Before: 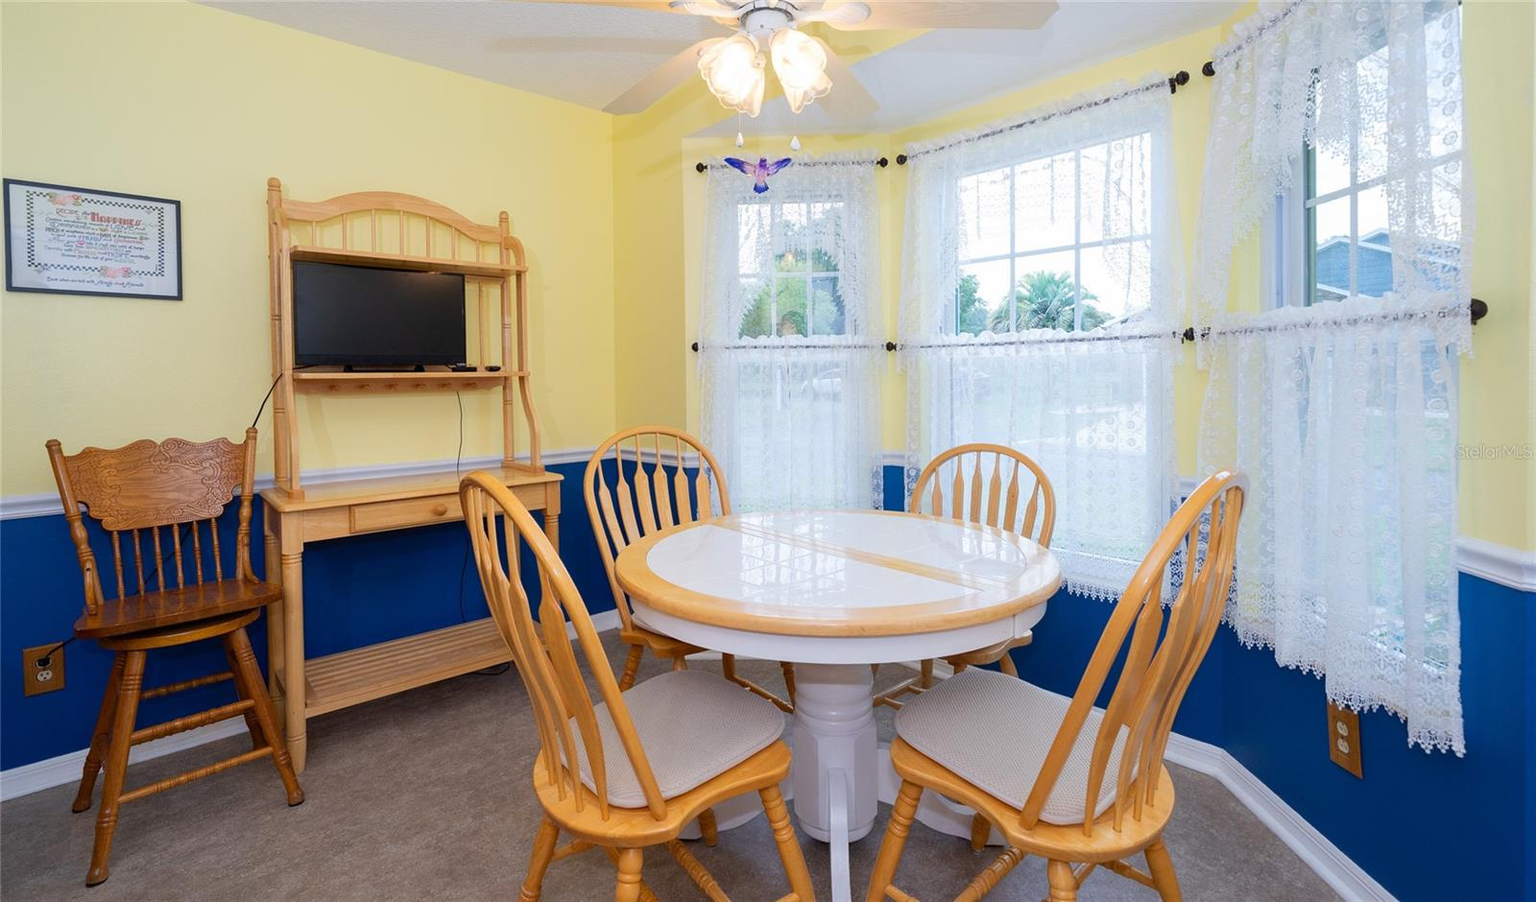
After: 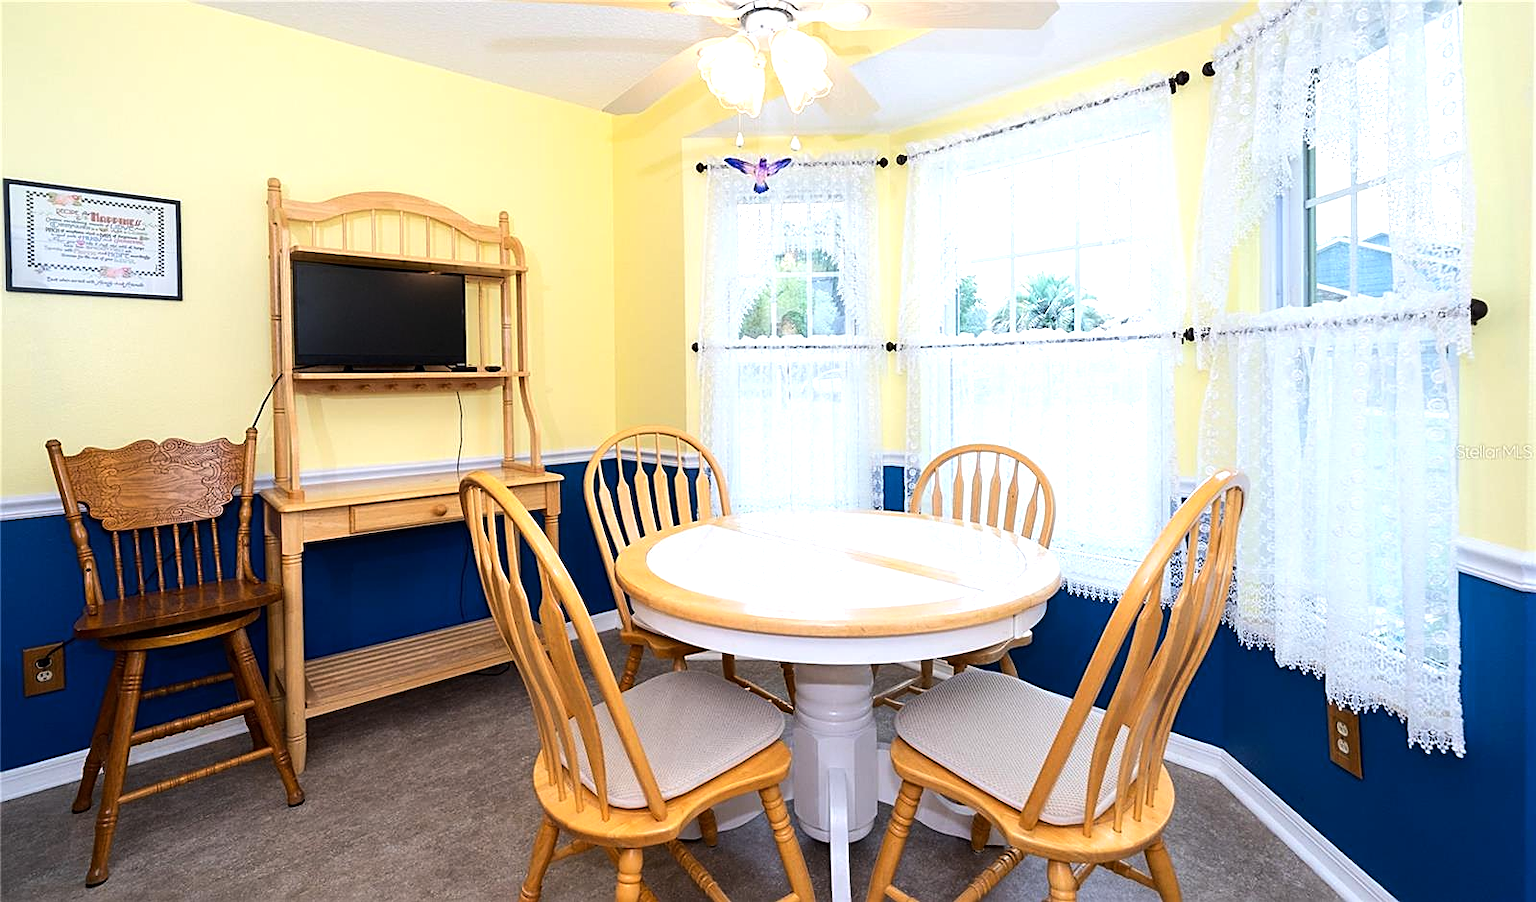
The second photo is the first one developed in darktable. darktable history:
sharpen: on, module defaults
tone equalizer: -8 EV -0.75 EV, -7 EV -0.7 EV, -6 EV -0.6 EV, -5 EV -0.4 EV, -3 EV 0.4 EV, -2 EV 0.6 EV, -1 EV 0.7 EV, +0 EV 0.75 EV, edges refinement/feathering 500, mask exposure compensation -1.57 EV, preserve details no
contrast brightness saturation: contrast 0.05
